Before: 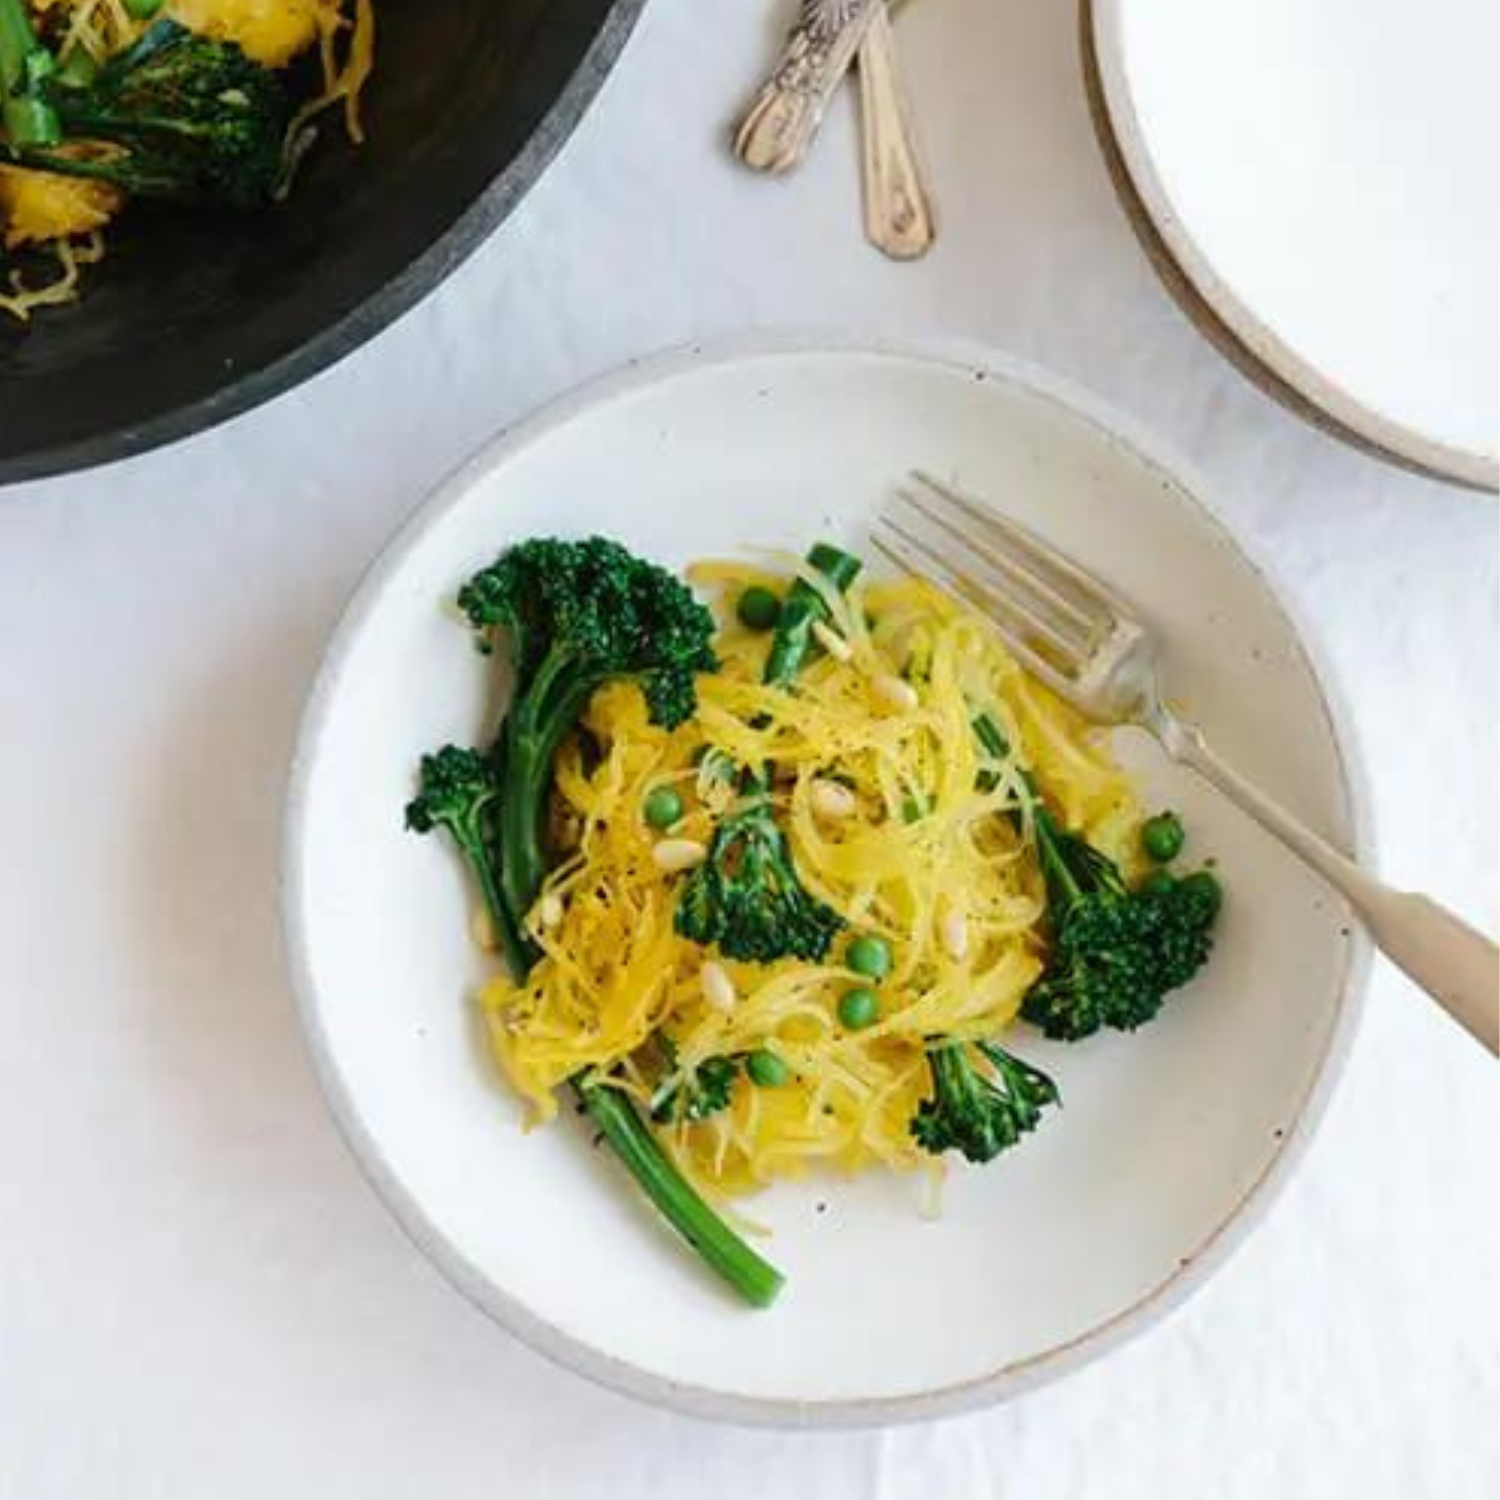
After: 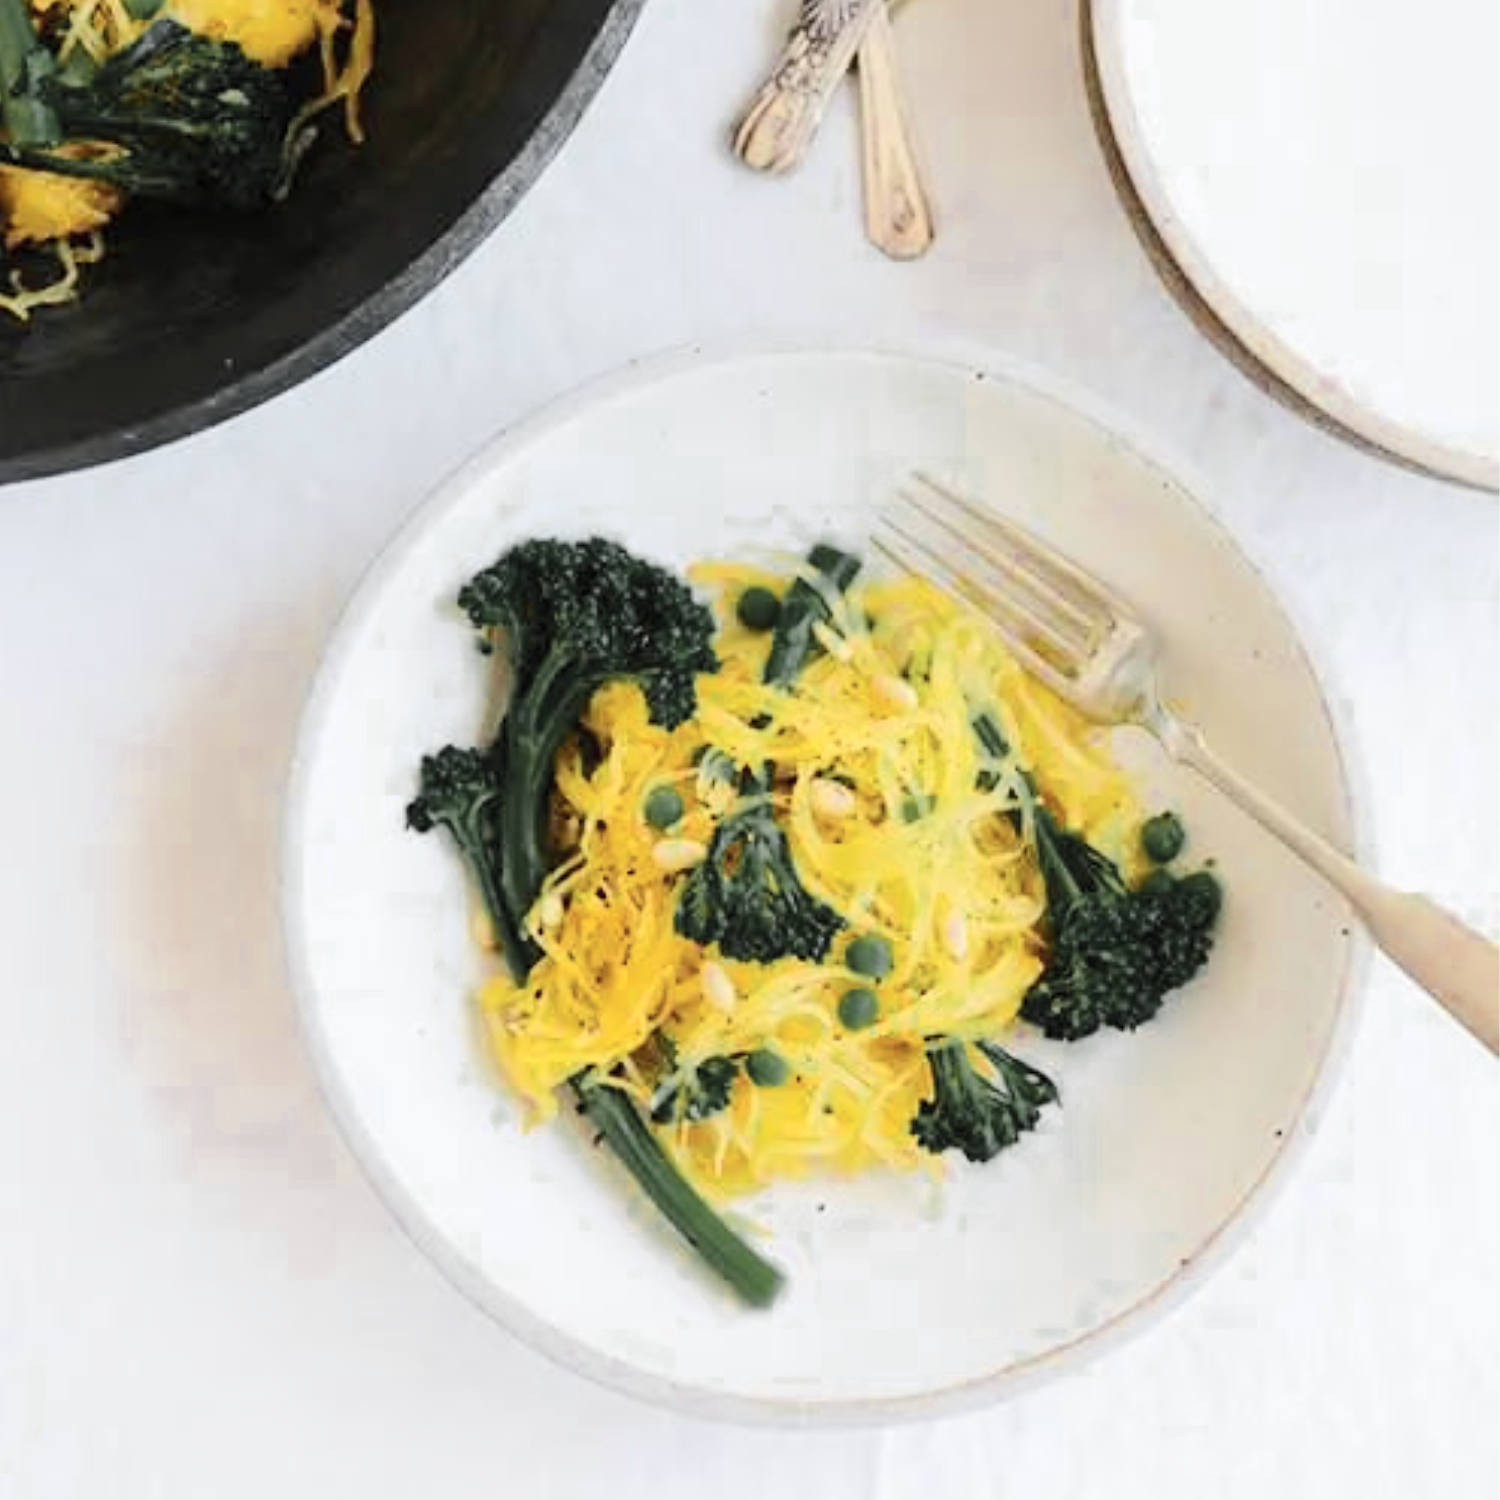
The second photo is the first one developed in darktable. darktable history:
exposure: exposure -0.04 EV, compensate exposure bias true, compensate highlight preservation false
sharpen: amount 0.208
color zones: curves: ch0 [(0.035, 0.242) (0.25, 0.5) (0.384, 0.214) (0.488, 0.255) (0.75, 0.5)]; ch1 [(0.063, 0.379) (0.25, 0.5) (0.354, 0.201) (0.489, 0.085) (0.729, 0.271)]; ch2 [(0.25, 0.5) (0.38, 0.517) (0.442, 0.51) (0.735, 0.456)]
tone curve: curves: ch0 [(0, 0) (0.003, 0.003) (0.011, 0.014) (0.025, 0.033) (0.044, 0.06) (0.069, 0.096) (0.1, 0.132) (0.136, 0.174) (0.177, 0.226) (0.224, 0.282) (0.277, 0.352) (0.335, 0.435) (0.399, 0.524) (0.468, 0.615) (0.543, 0.695) (0.623, 0.771) (0.709, 0.835) (0.801, 0.894) (0.898, 0.944) (1, 1)], color space Lab, independent channels, preserve colors none
